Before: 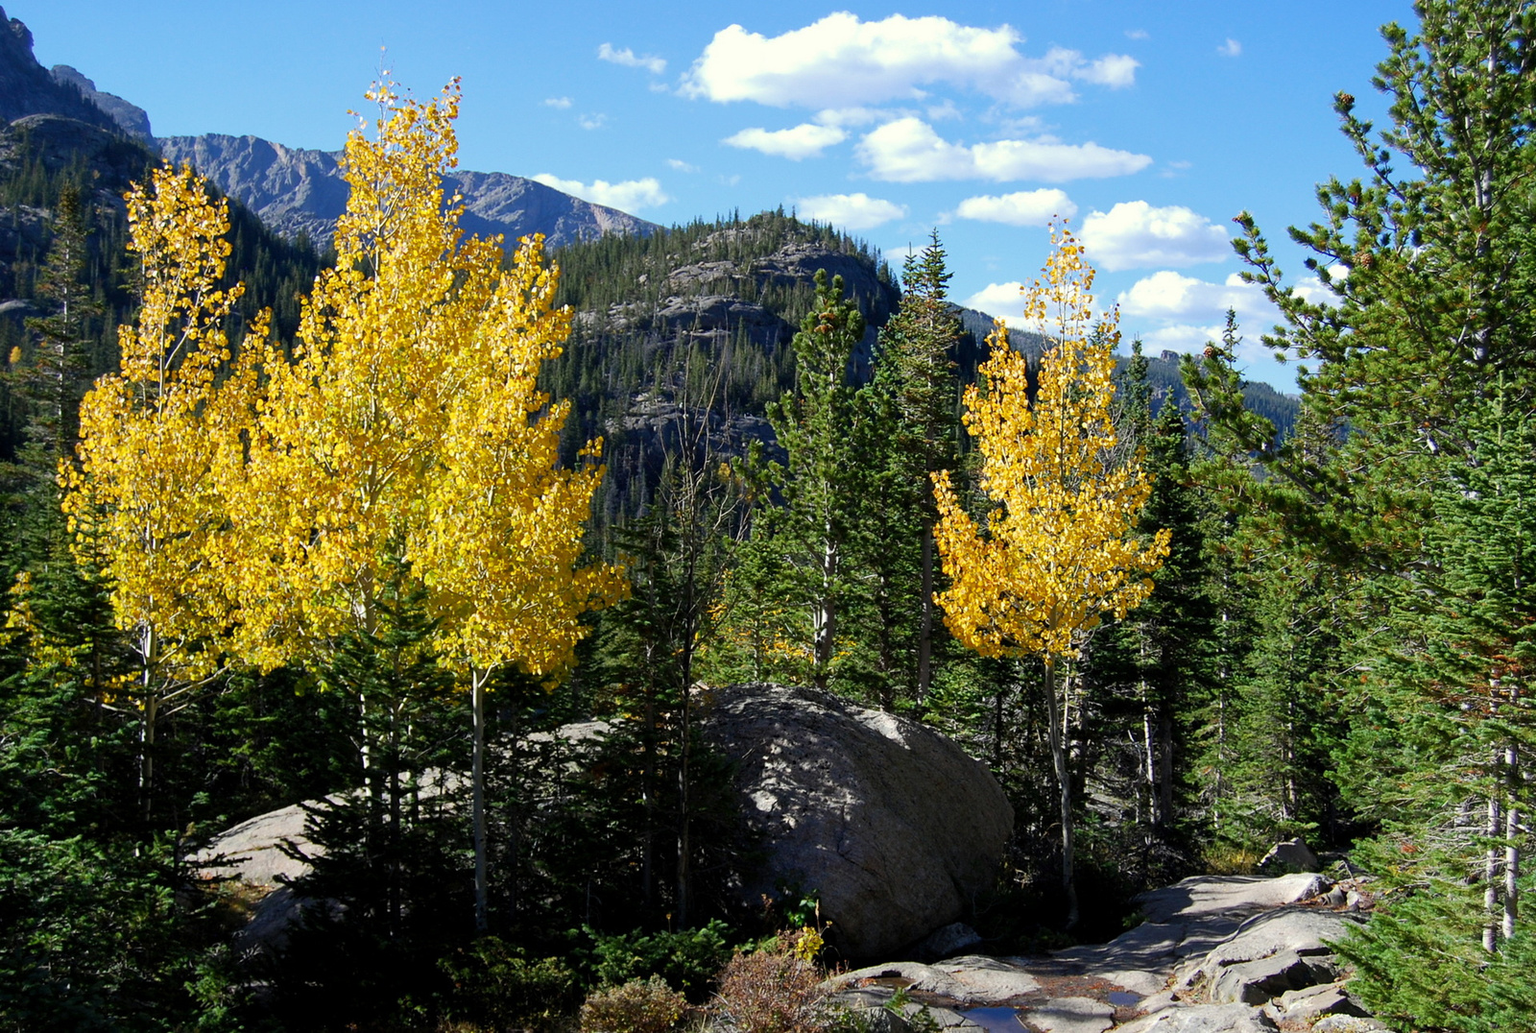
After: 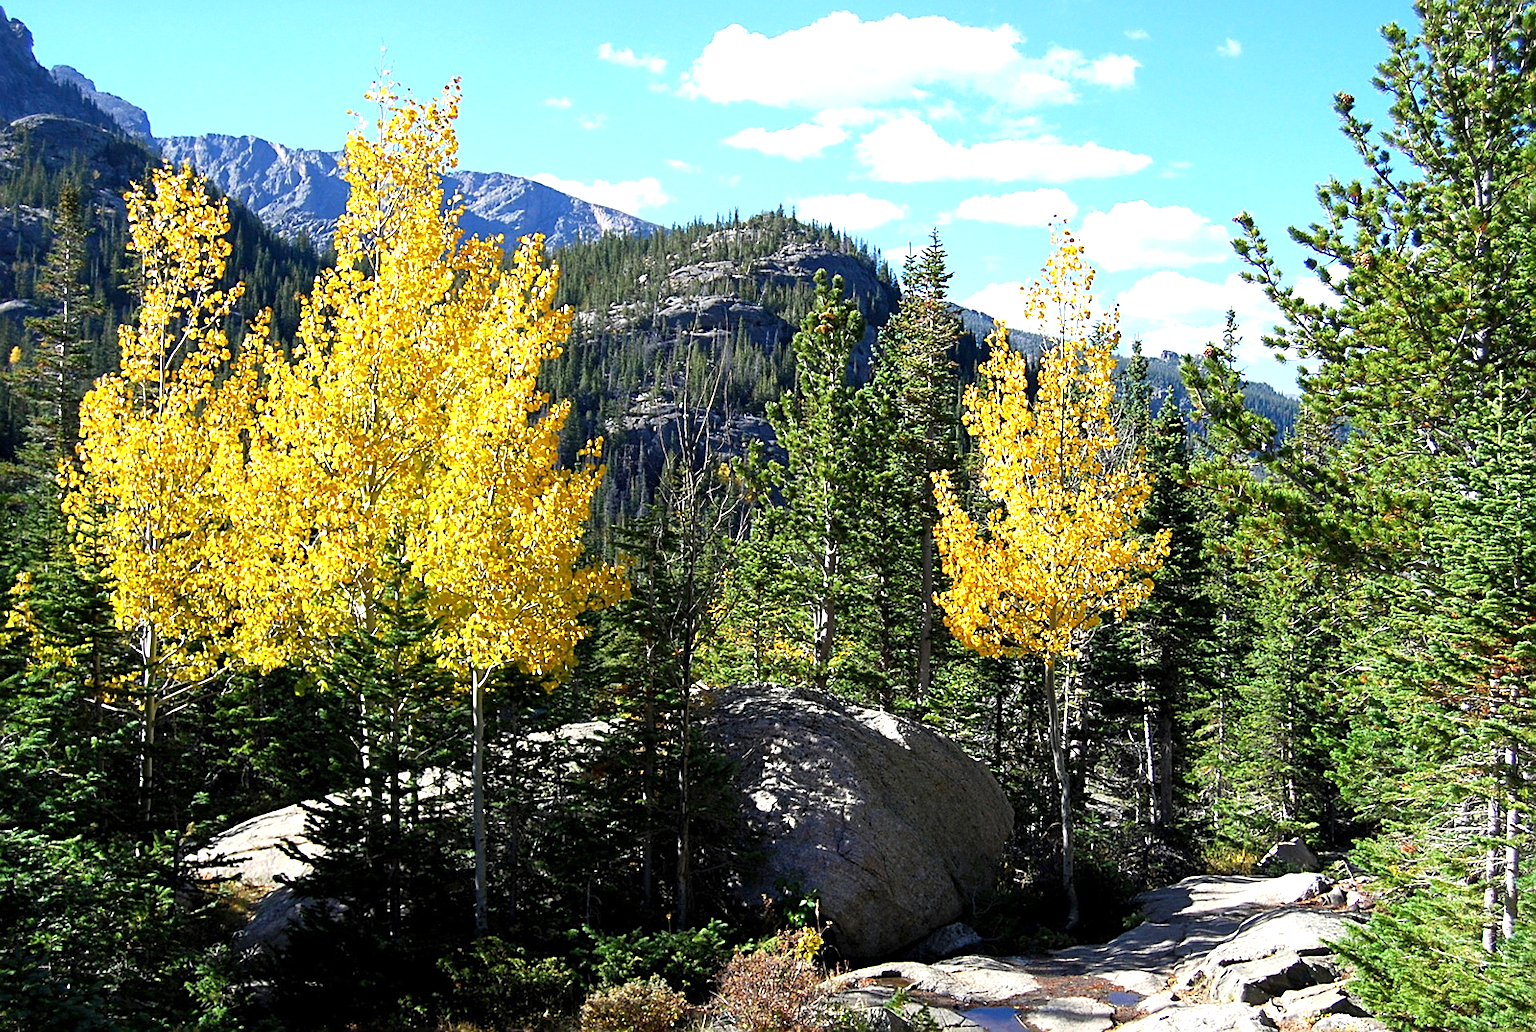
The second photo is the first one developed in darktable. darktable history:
exposure: exposure 0.944 EV, compensate highlight preservation false
sharpen: on, module defaults
